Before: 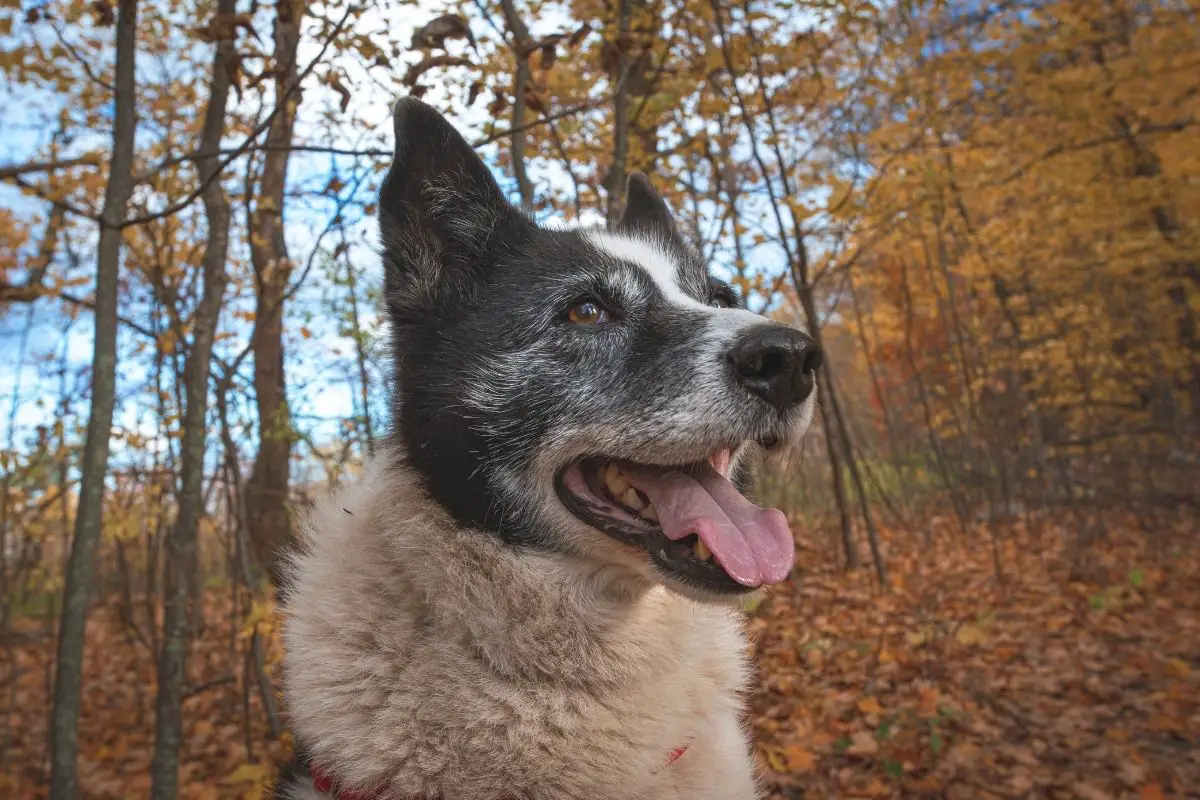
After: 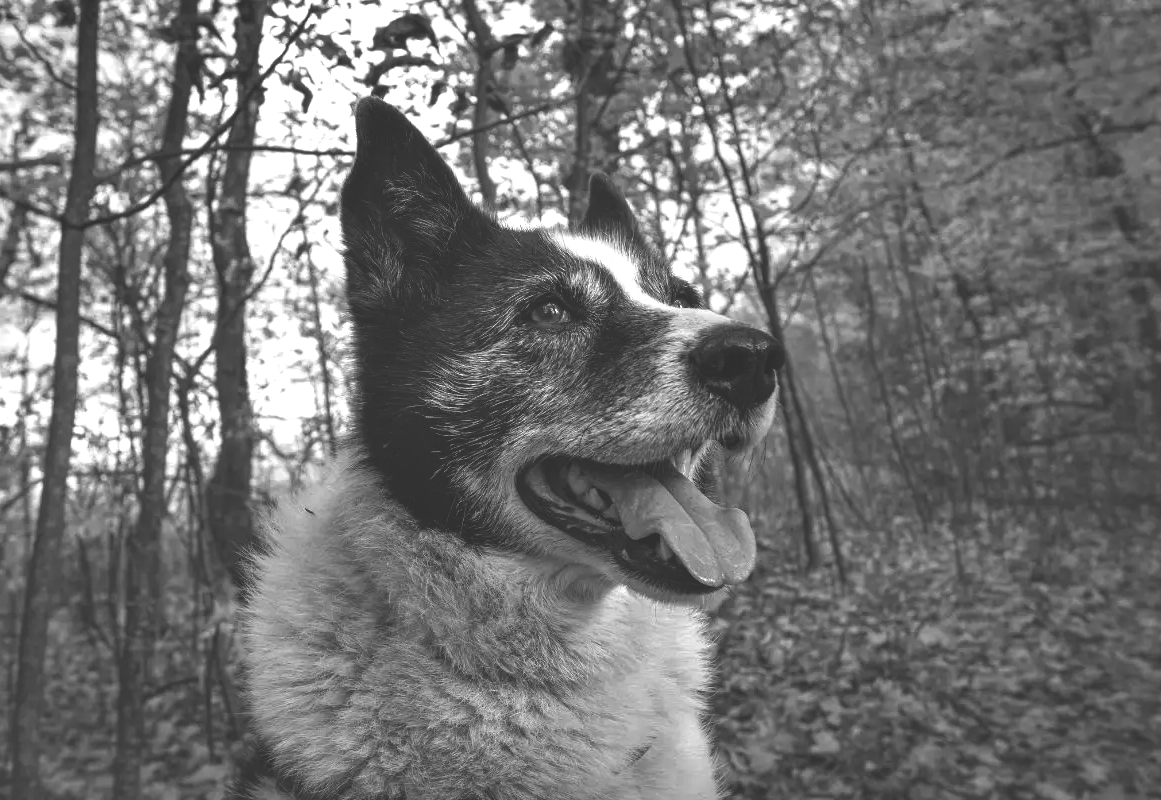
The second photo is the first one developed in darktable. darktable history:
exposure: black level correction 0, exposure 0.5 EV, compensate highlight preservation false
crop and rotate: left 3.238%
shadows and highlights: soften with gaussian
color calibration: x 0.367, y 0.379, temperature 4395.86 K
monochrome: on, module defaults
local contrast: mode bilateral grid, contrast 20, coarseness 50, detail 120%, midtone range 0.2
rgb curve: curves: ch0 [(0, 0.186) (0.314, 0.284) (0.775, 0.708) (1, 1)], compensate middle gray true, preserve colors none
color correction: saturation 0.57
